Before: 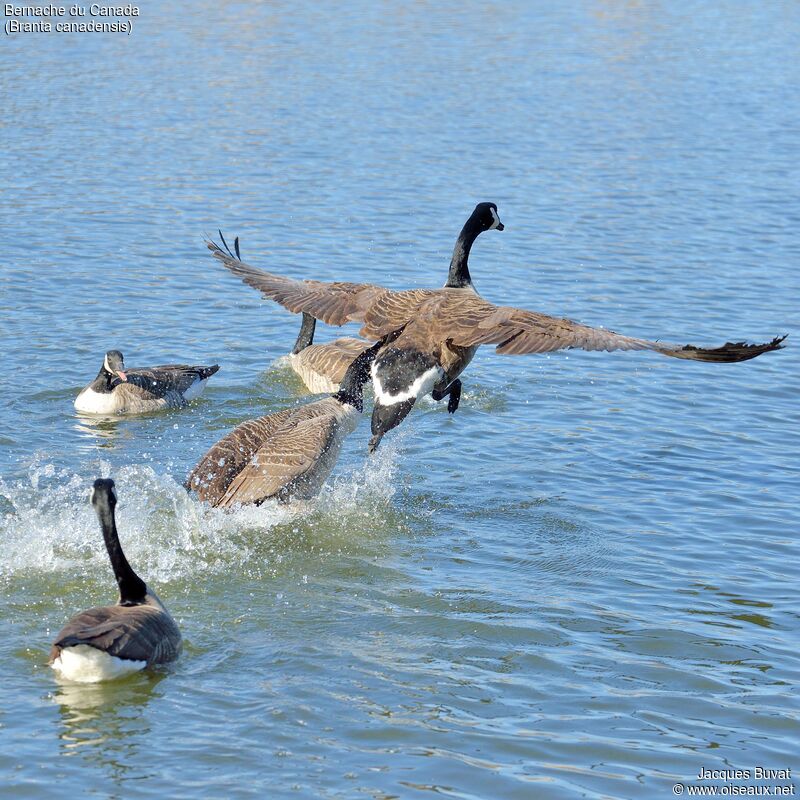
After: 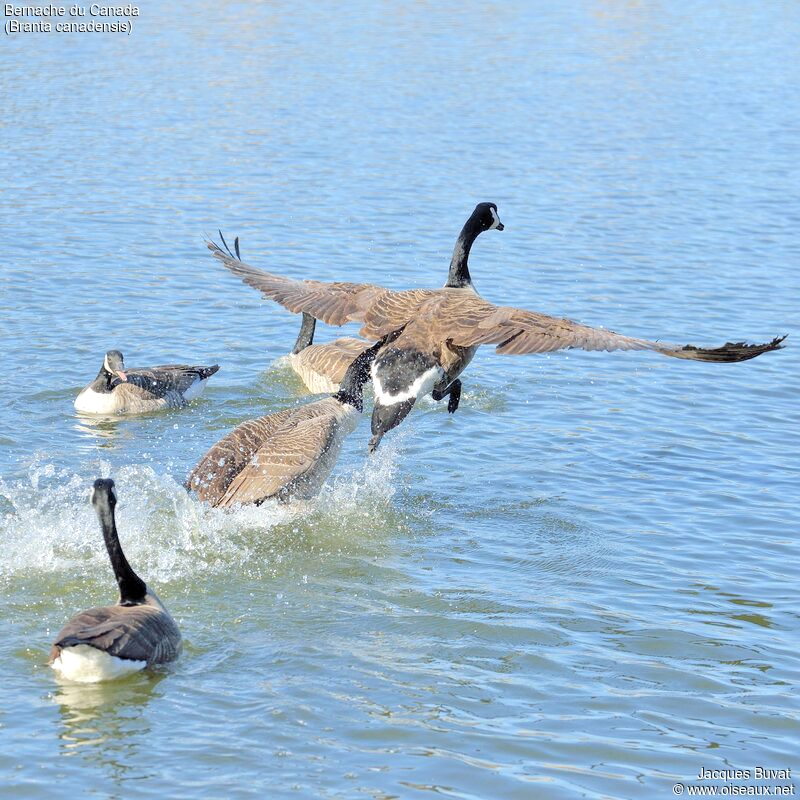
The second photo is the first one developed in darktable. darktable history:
contrast brightness saturation: brightness 0.152
local contrast: highlights 100%, shadows 98%, detail 119%, midtone range 0.2
shadows and highlights: radius 91.38, shadows -15.99, white point adjustment 0.166, highlights 32.53, compress 48.41%, soften with gaussian
